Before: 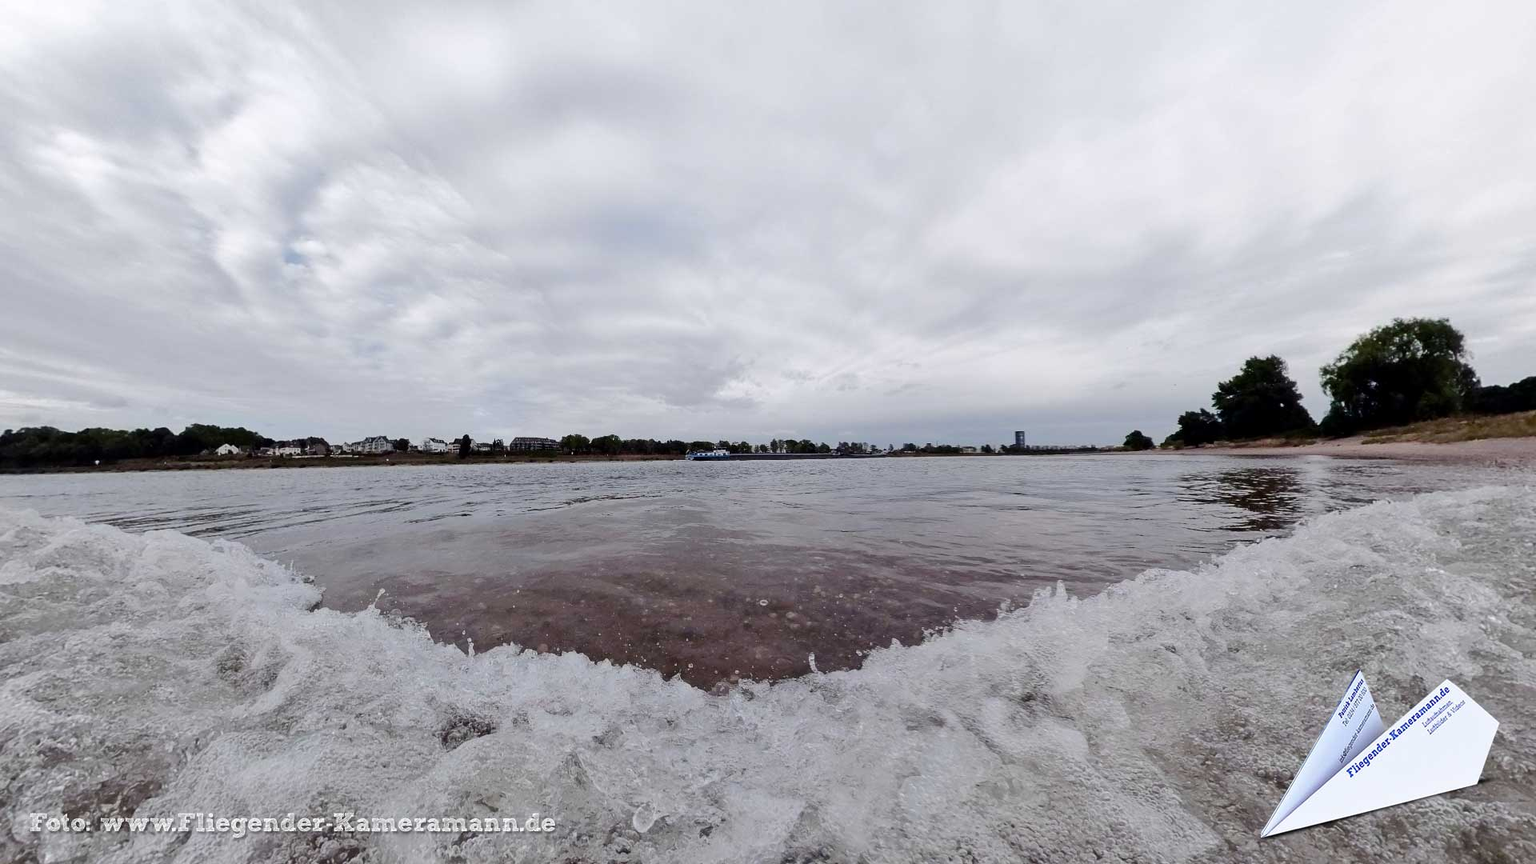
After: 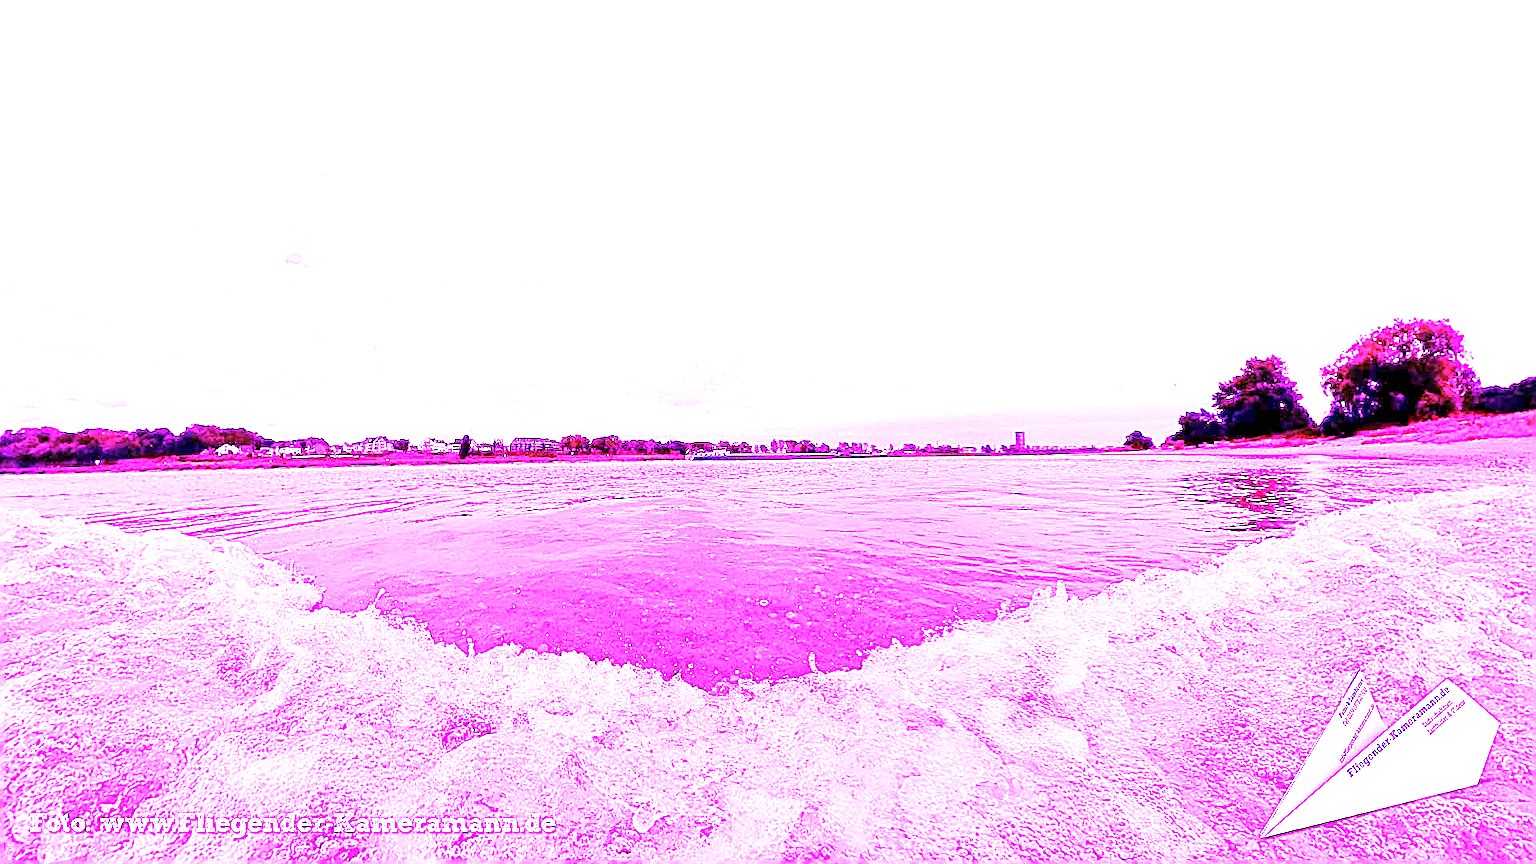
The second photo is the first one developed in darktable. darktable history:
white balance: red 8, blue 8
sharpen: amount 0.2
exposure: black level correction 0, exposure 1.1 EV, compensate exposure bias true, compensate highlight preservation false
